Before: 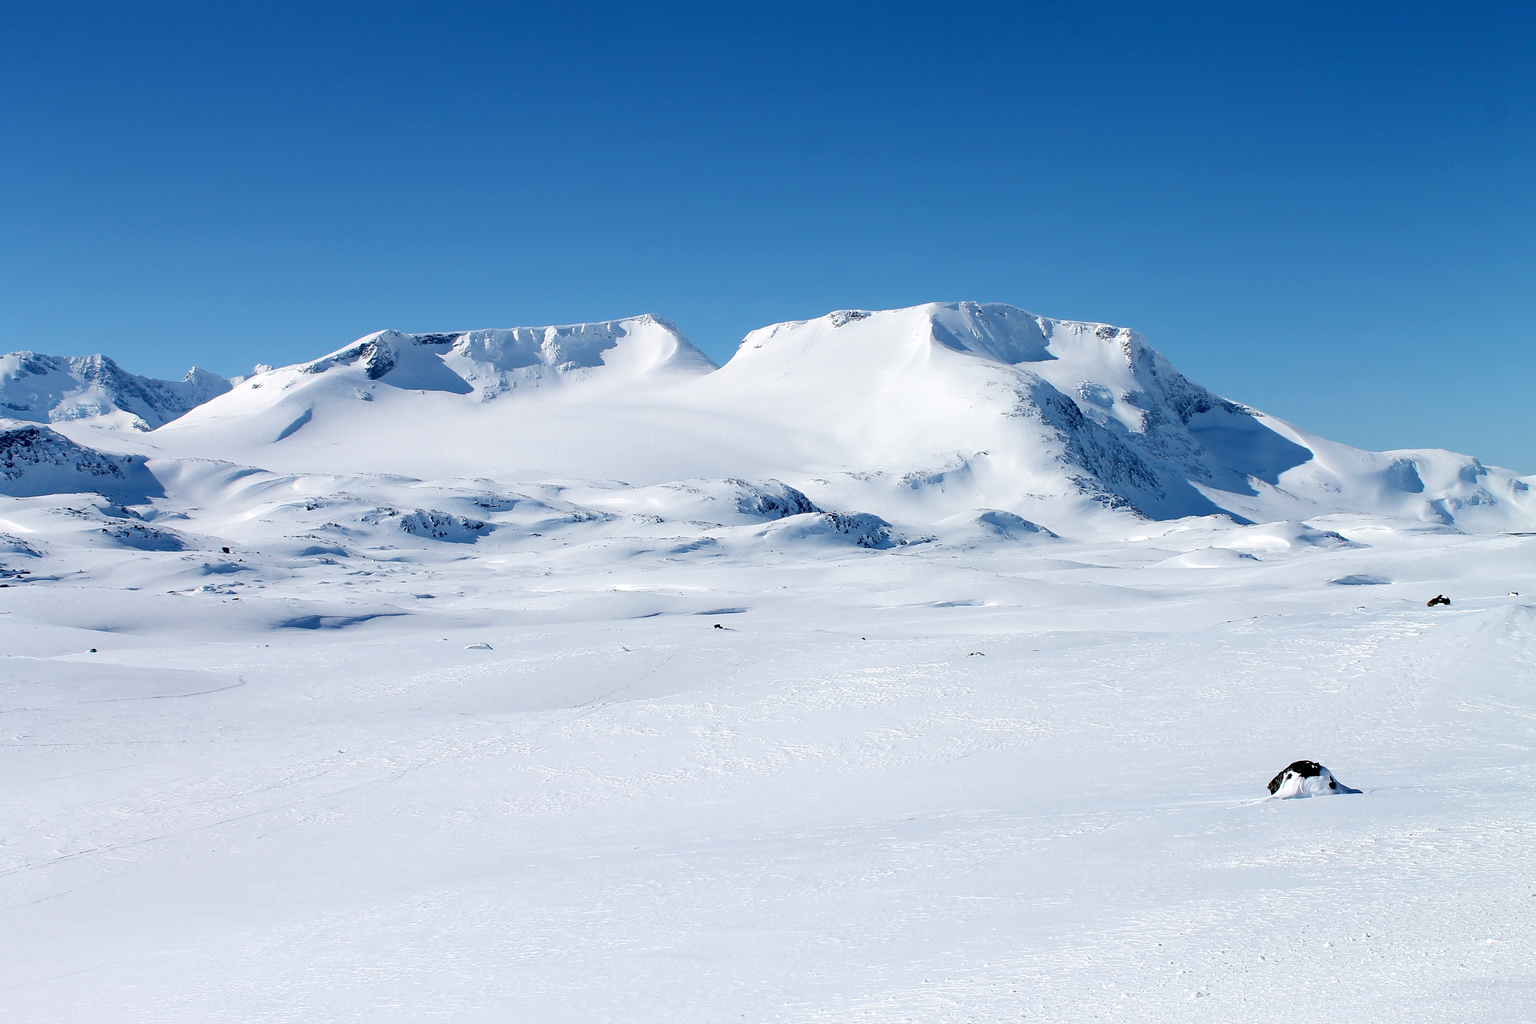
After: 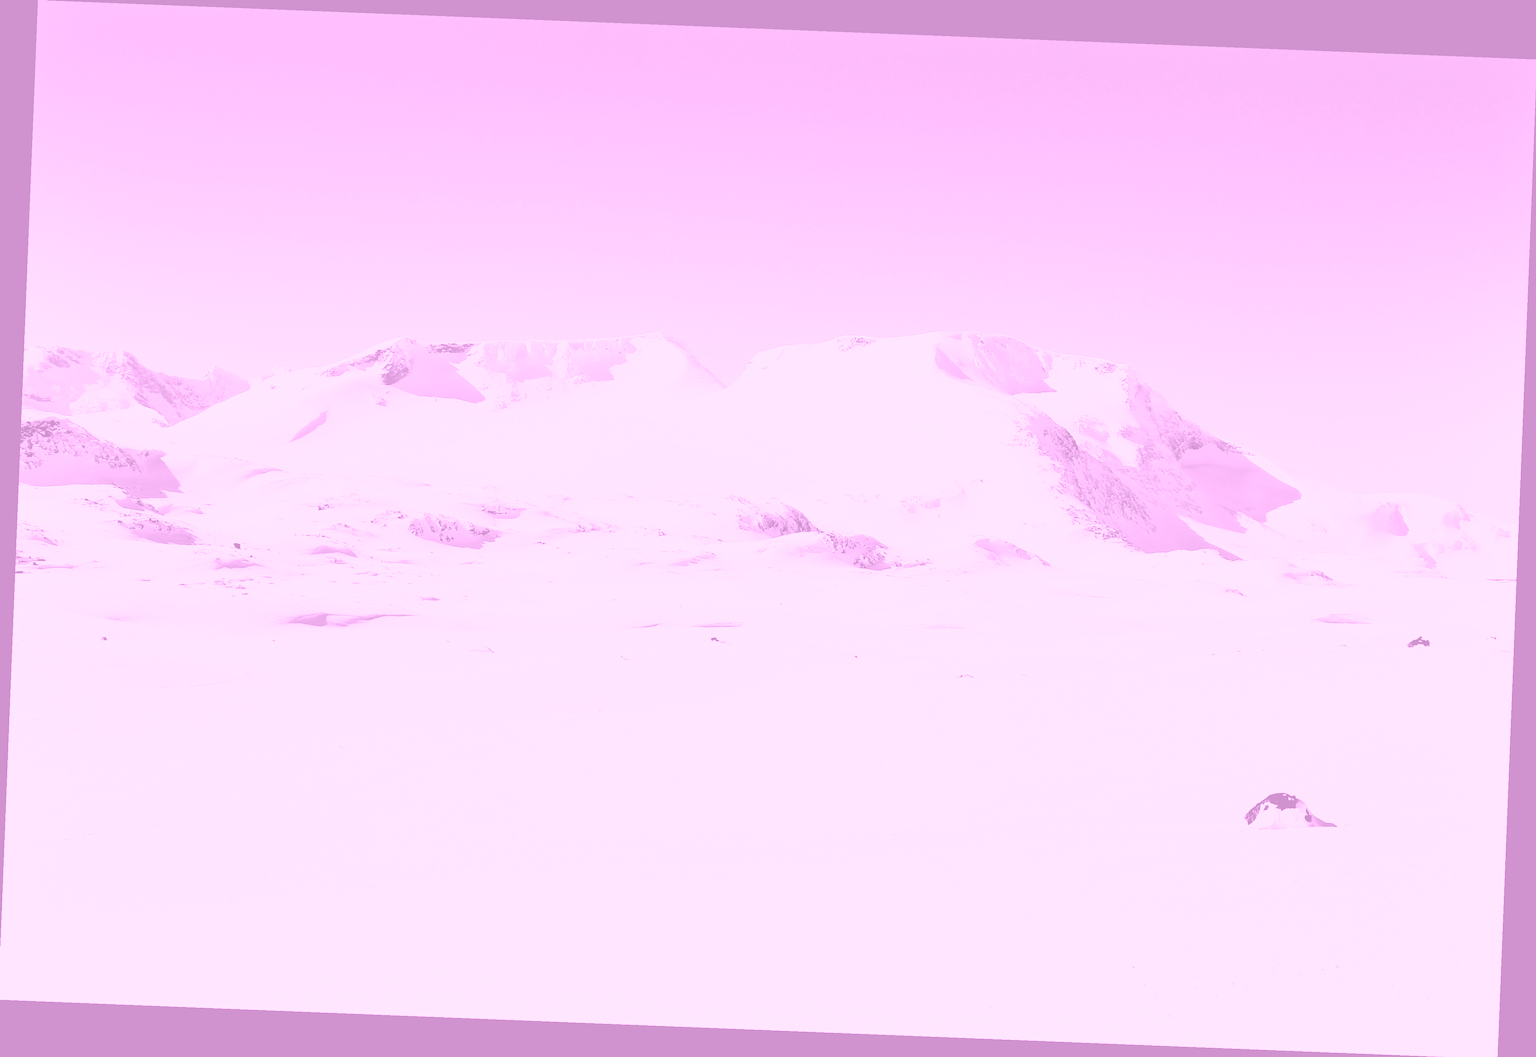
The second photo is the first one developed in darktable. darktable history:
crop and rotate: left 0.126%
rotate and perspective: rotation 2.27°, automatic cropping off
shadows and highlights: radius 125.46, shadows 30.51, highlights -30.51, low approximation 0.01, soften with gaussian
contrast brightness saturation: contrast 0.39, brightness 0.53
color zones: curves: ch0 [(0.099, 0.624) (0.257, 0.596) (0.384, 0.376) (0.529, 0.492) (0.697, 0.564) (0.768, 0.532) (0.908, 0.644)]; ch1 [(0.112, 0.564) (0.254, 0.612) (0.432, 0.676) (0.592, 0.456) (0.743, 0.684) (0.888, 0.536)]; ch2 [(0.25, 0.5) (0.469, 0.36) (0.75, 0.5)]
colorize: hue 331.2°, saturation 75%, source mix 30.28%, lightness 70.52%, version 1
exposure: black level correction 0.007, compensate highlight preservation false
